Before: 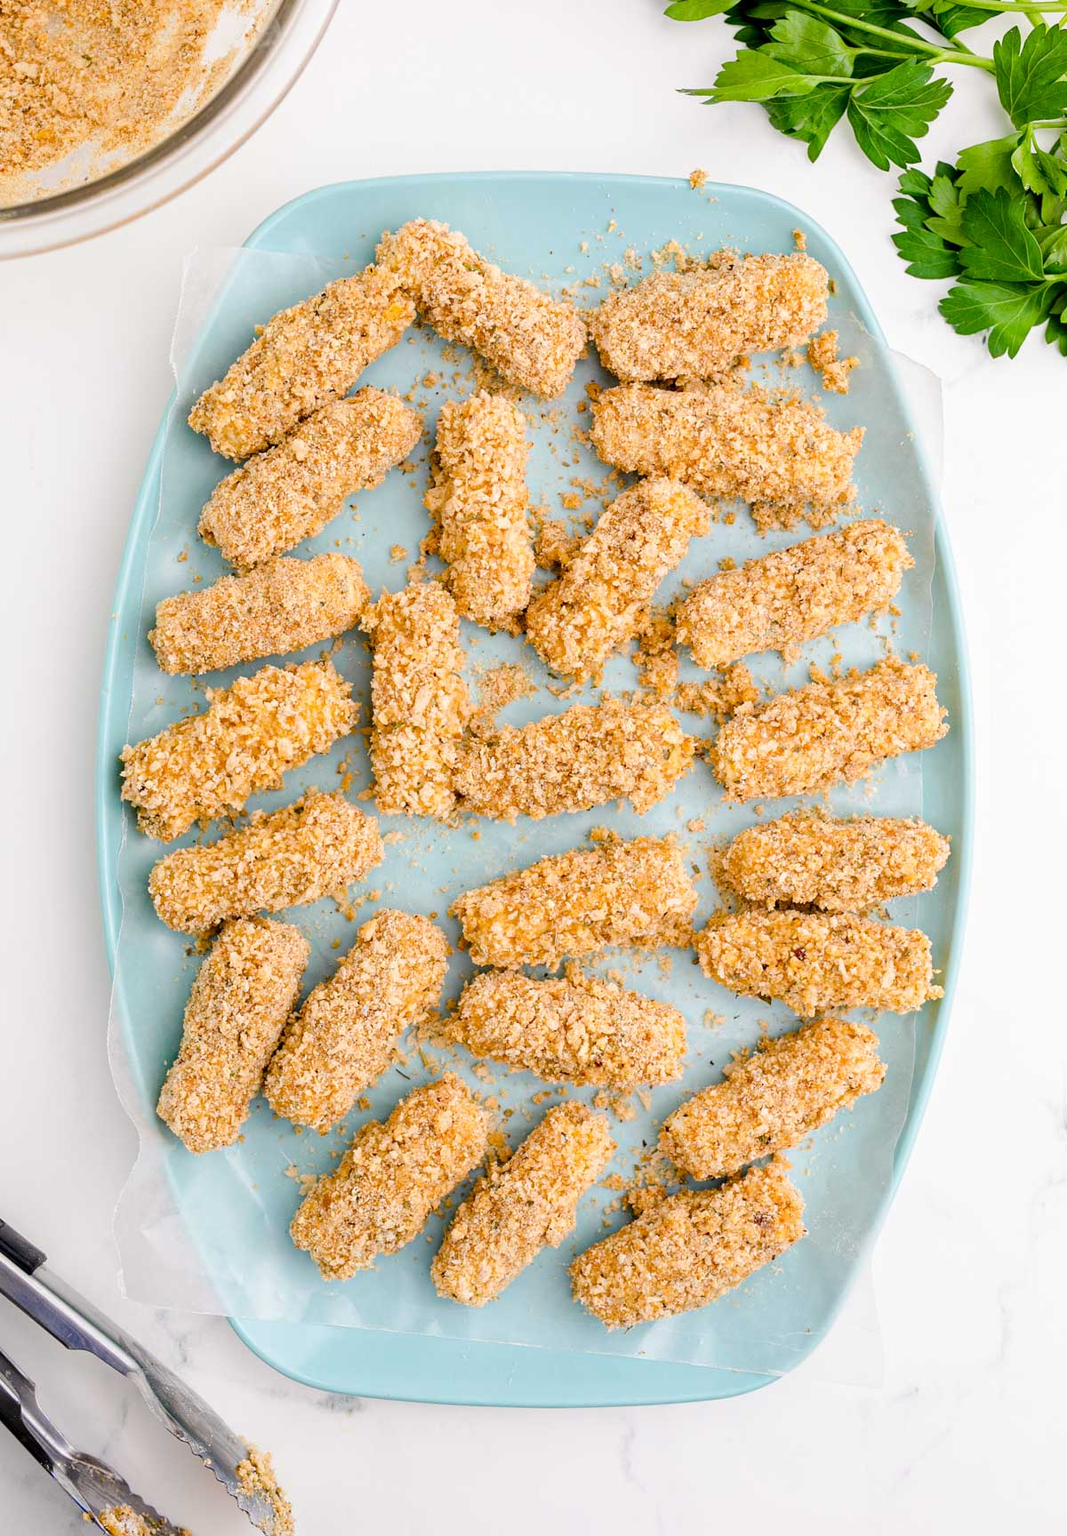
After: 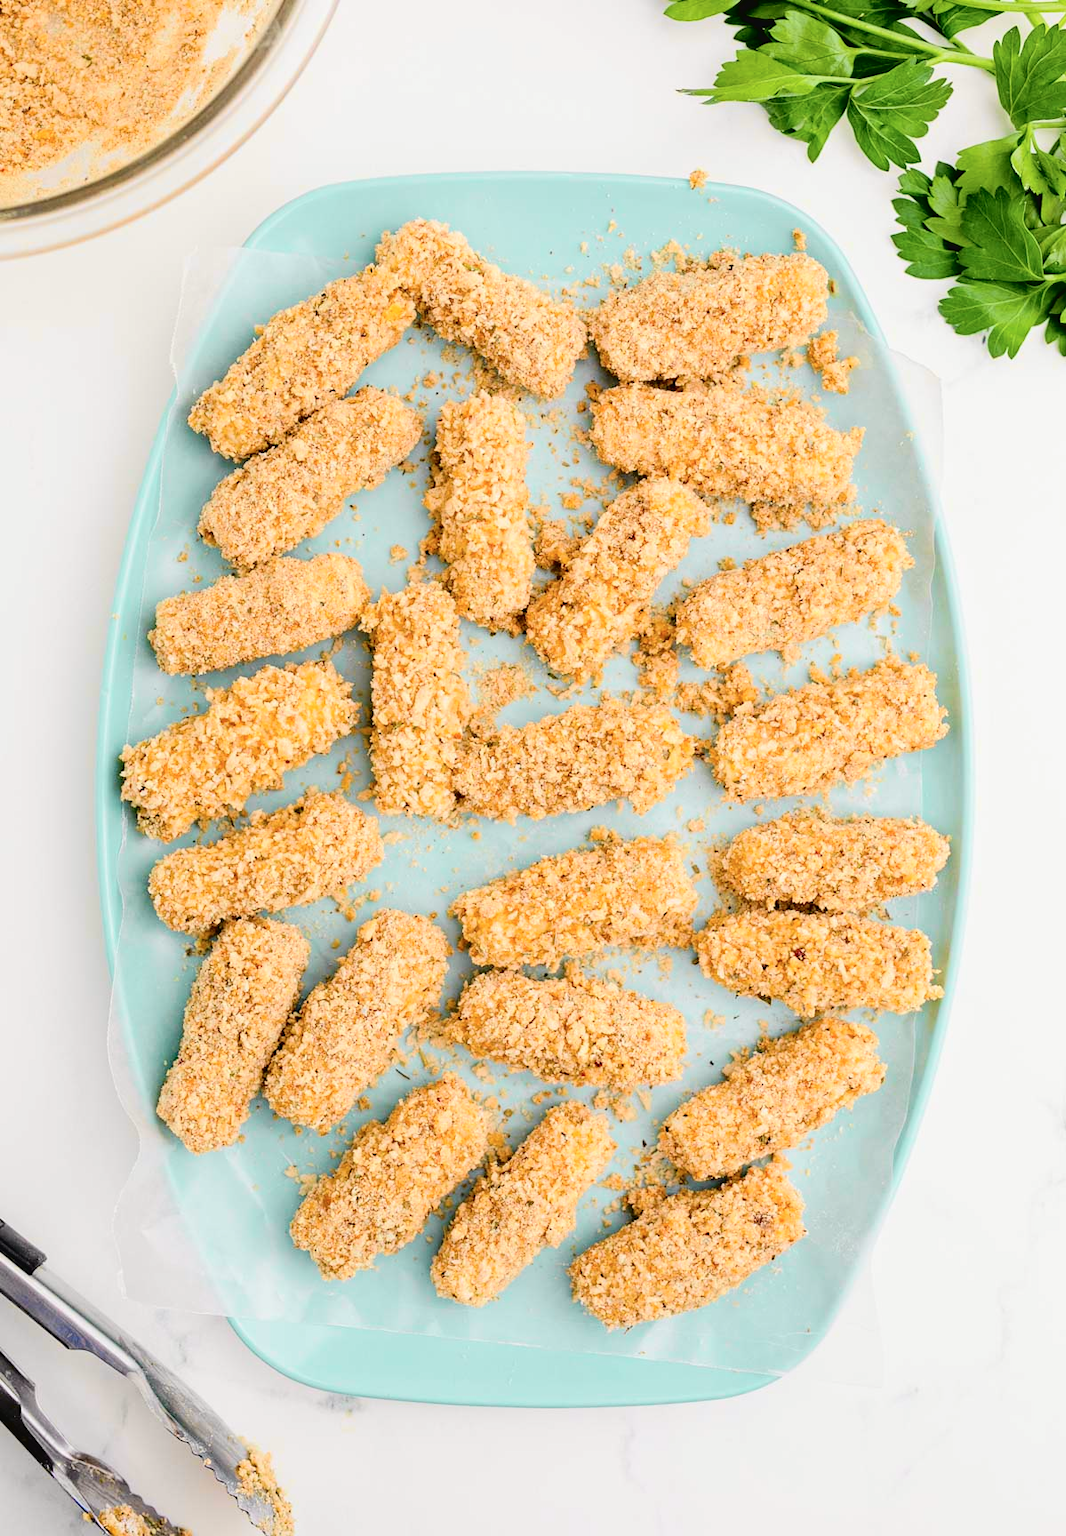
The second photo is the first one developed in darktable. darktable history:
tone curve: curves: ch0 [(0.003, 0.029) (0.037, 0.036) (0.149, 0.117) (0.297, 0.318) (0.422, 0.474) (0.531, 0.6) (0.743, 0.809) (0.877, 0.901) (1, 0.98)]; ch1 [(0, 0) (0.305, 0.325) (0.453, 0.437) (0.482, 0.479) (0.501, 0.5) (0.506, 0.503) (0.567, 0.572) (0.605, 0.608) (0.668, 0.69) (1, 1)]; ch2 [(0, 0) (0.313, 0.306) (0.4, 0.399) (0.45, 0.48) (0.499, 0.502) (0.512, 0.523) (0.57, 0.595) (0.653, 0.662) (1, 1)], color space Lab, independent channels, preserve colors none
